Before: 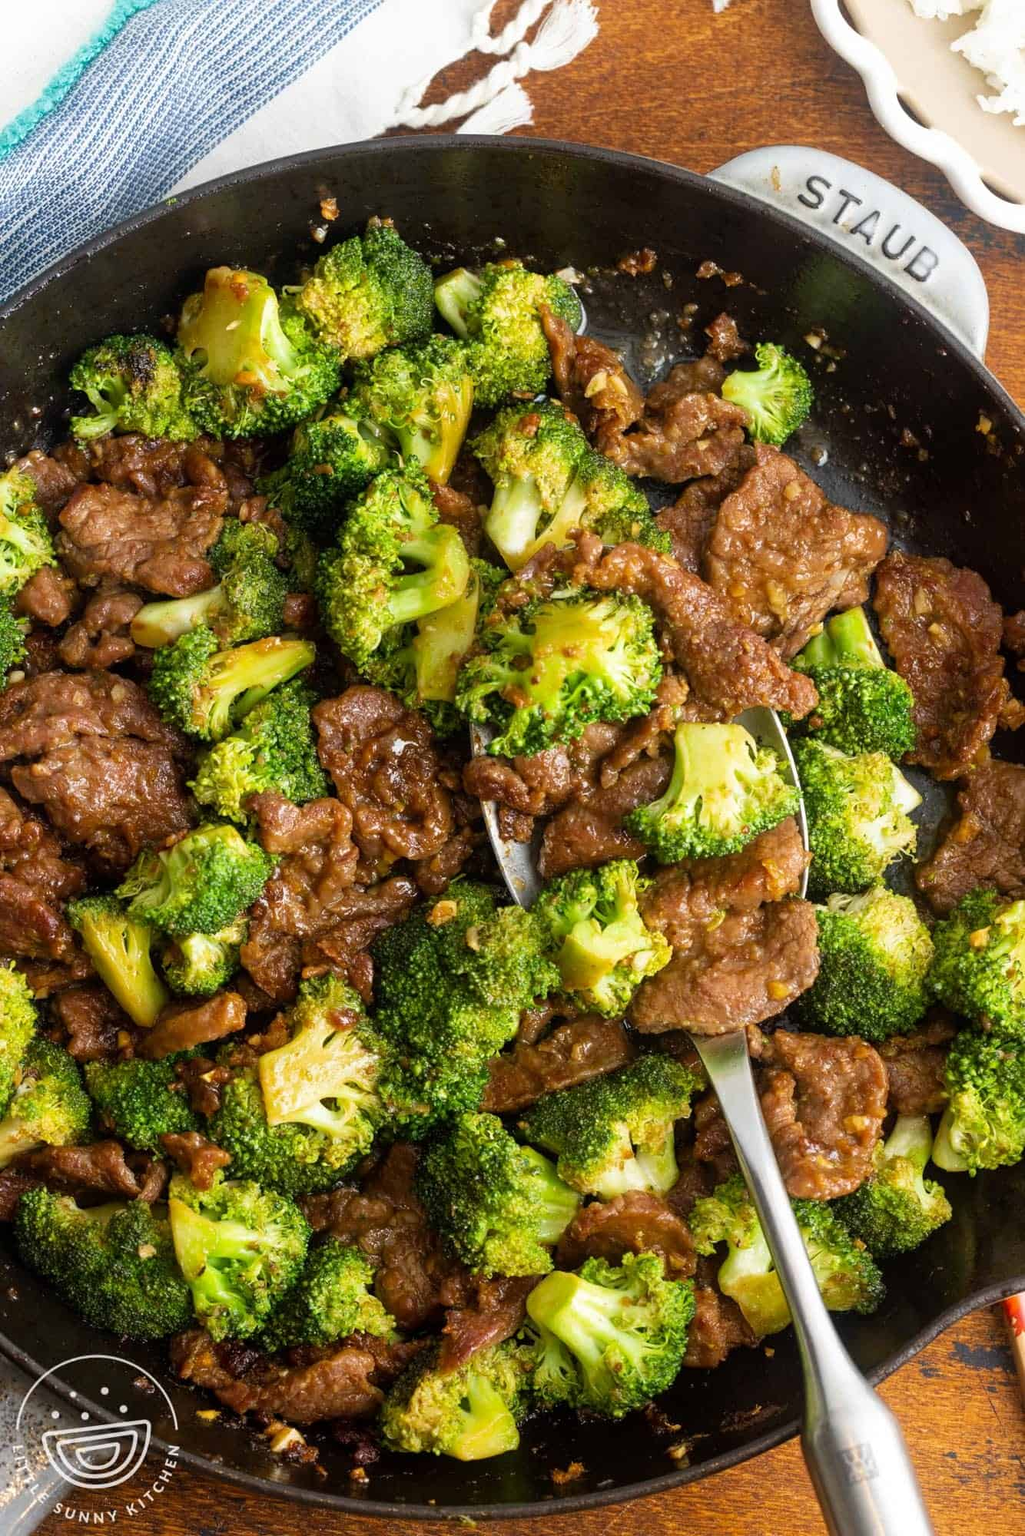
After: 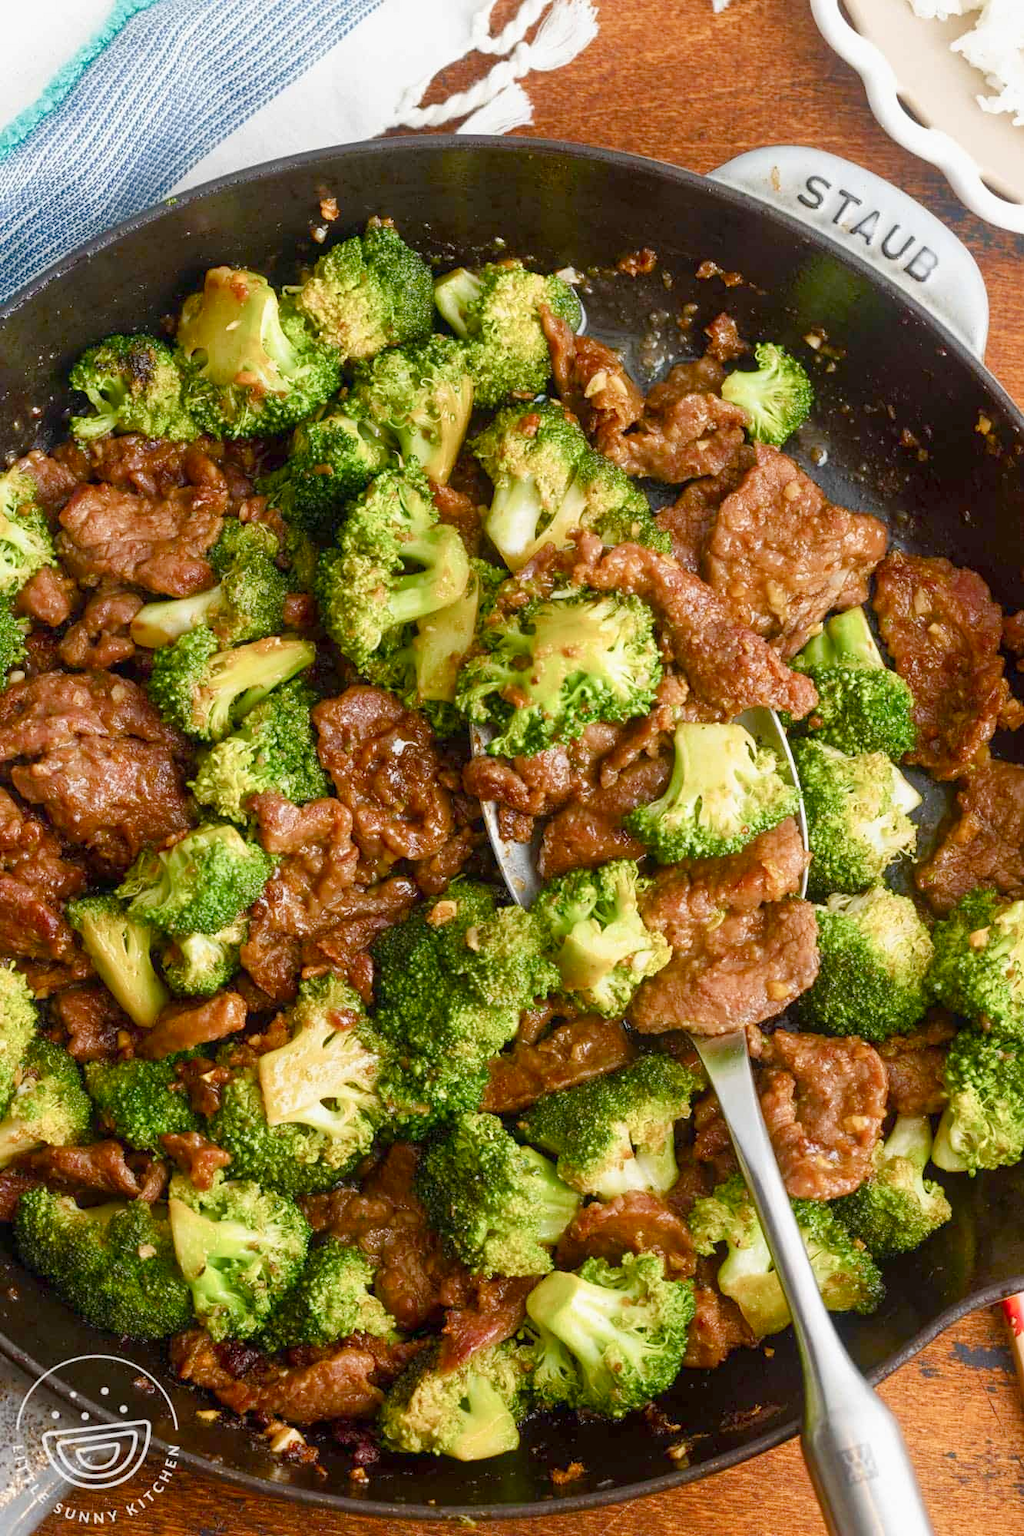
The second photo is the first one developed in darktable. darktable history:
color balance rgb: highlights gain › luminance 14.563%, perceptual saturation grading › global saturation 20%, perceptual saturation grading › highlights -49.228%, perceptual saturation grading › shadows 25.563%, hue shift -3.08°, perceptual brilliance grading › highlights 8.409%, perceptual brilliance grading › mid-tones 3.549%, perceptual brilliance grading › shadows 1.166%, contrast -21.23%
